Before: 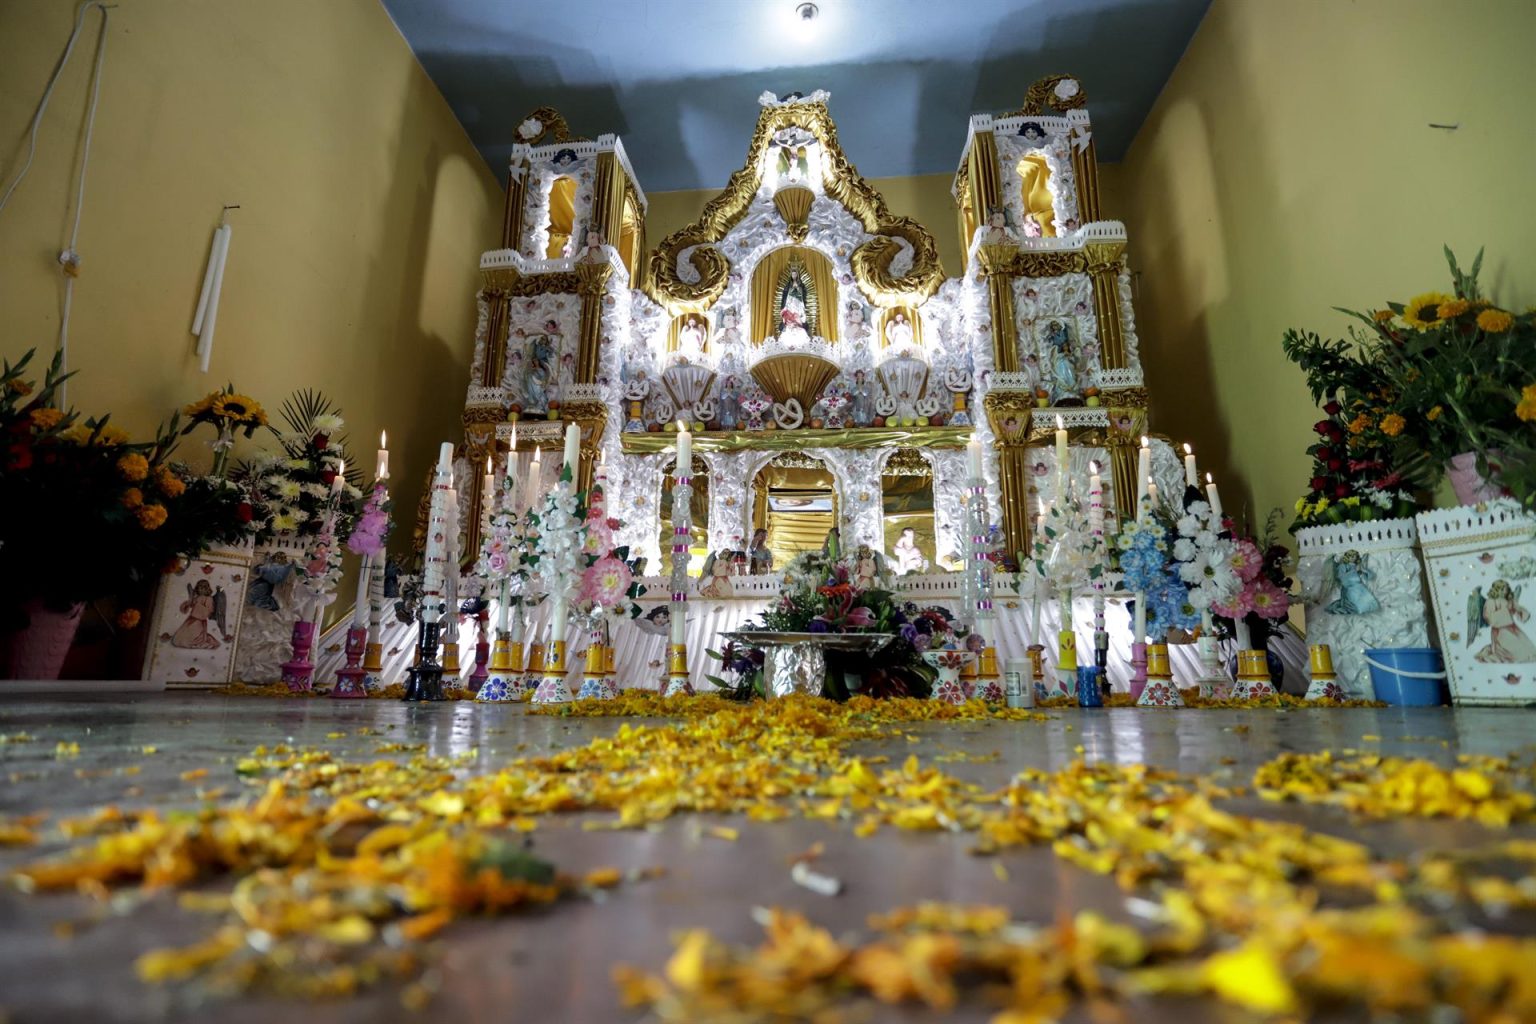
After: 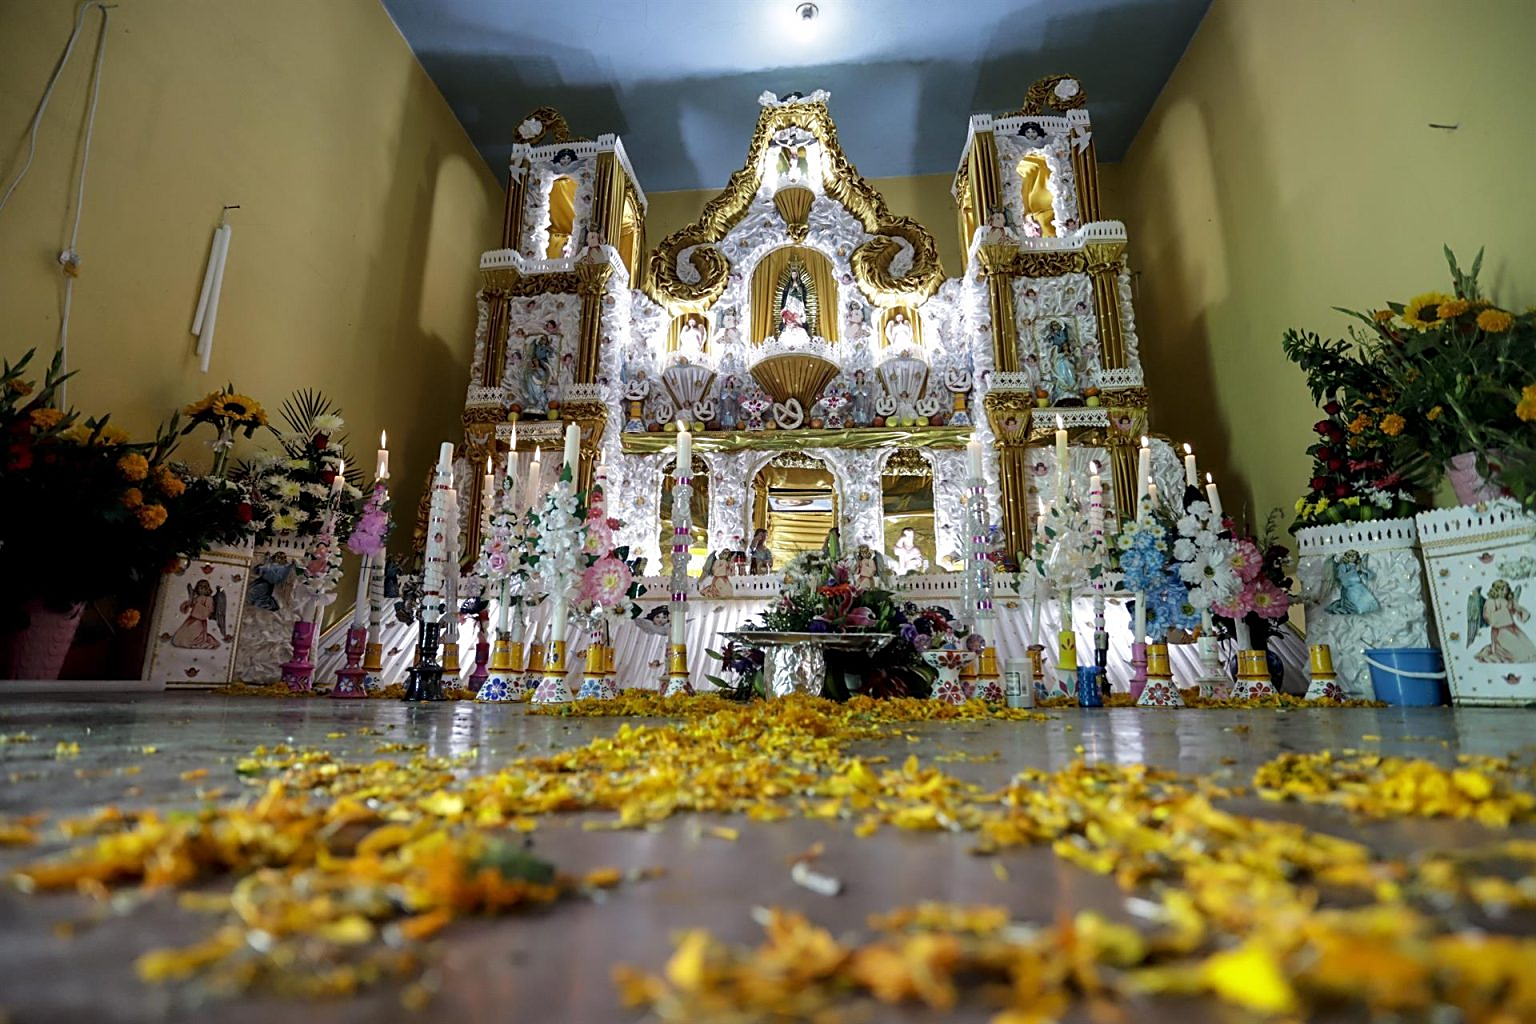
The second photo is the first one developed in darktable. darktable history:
sharpen: amount 0.542
